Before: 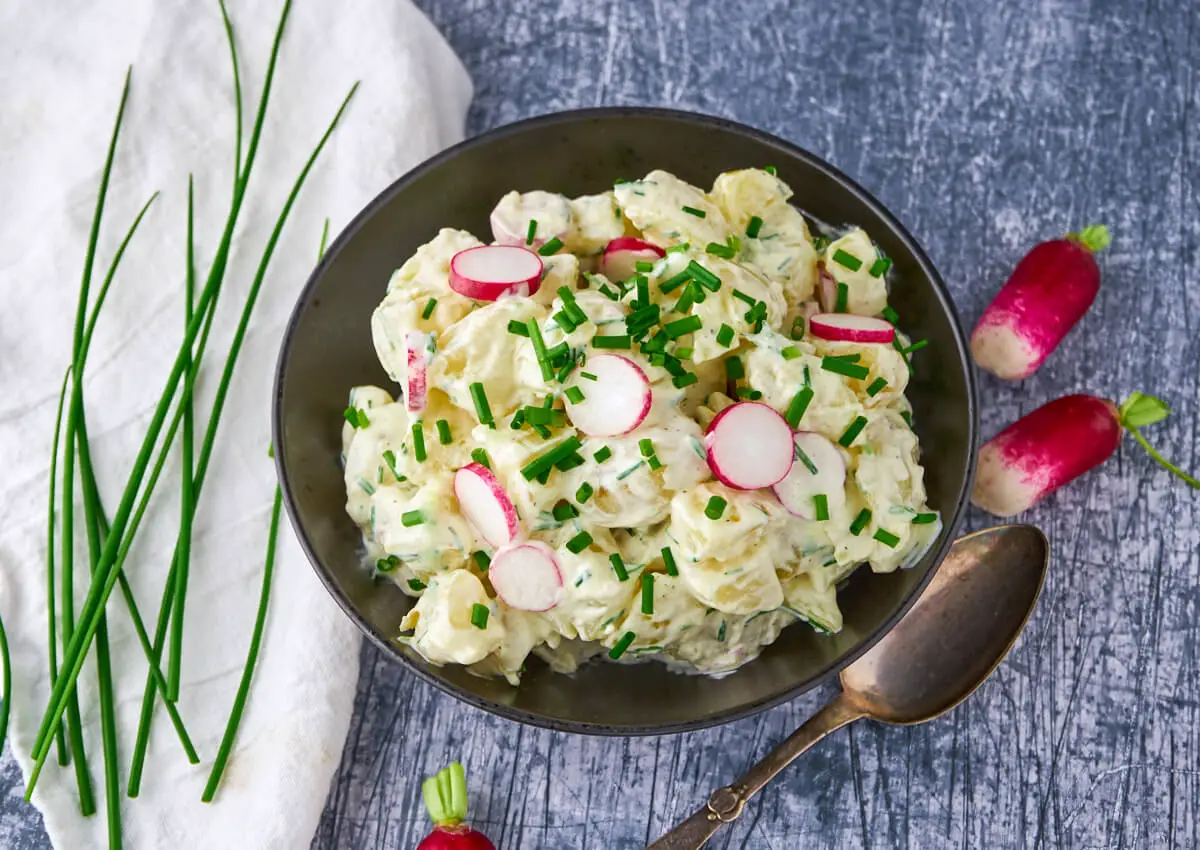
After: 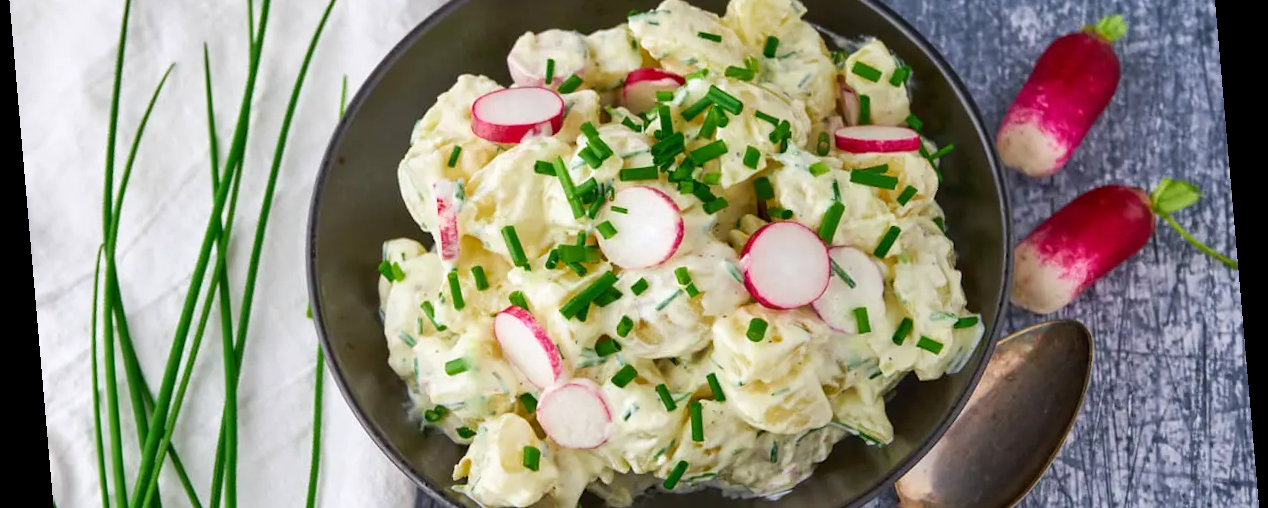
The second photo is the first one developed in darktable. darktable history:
crop and rotate: top 23.043%, bottom 23.437%
rotate and perspective: rotation -4.98°, automatic cropping off
